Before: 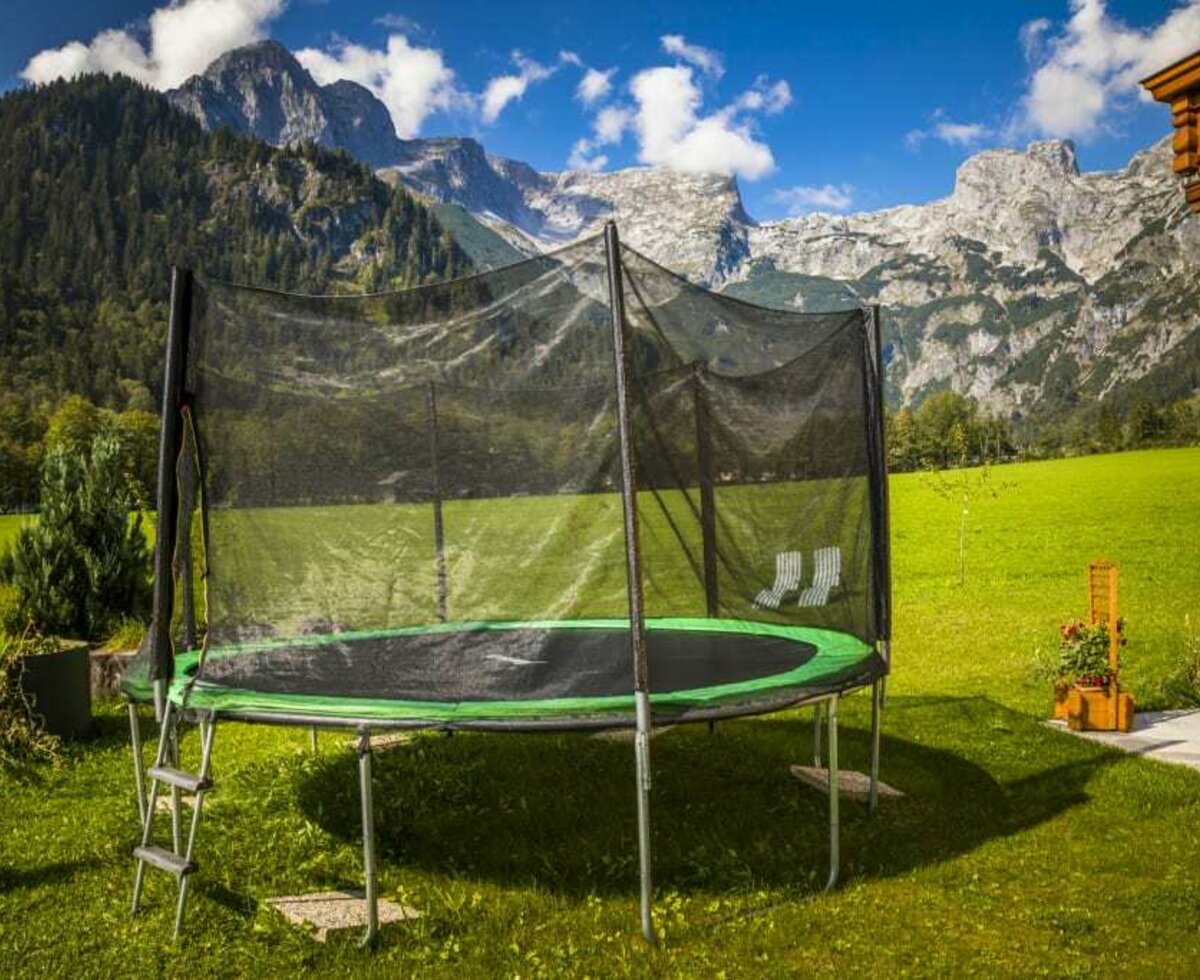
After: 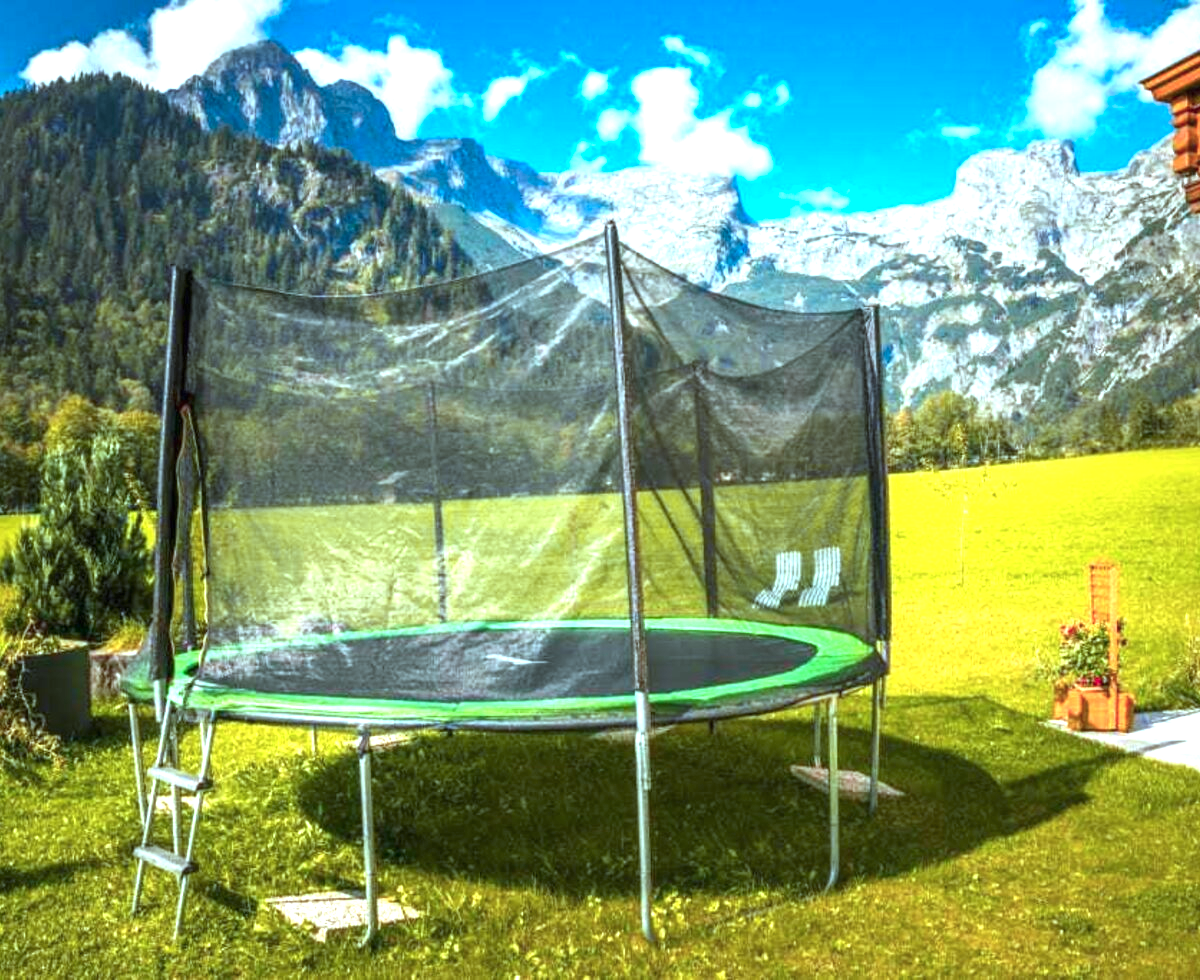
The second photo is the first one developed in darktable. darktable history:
color correction: highlights a* -10.7, highlights b* -19.73
exposure: black level correction 0, exposure 1.294 EV, compensate exposure bias true, compensate highlight preservation false
color zones: curves: ch1 [(0.235, 0.558) (0.75, 0.5)]; ch2 [(0.25, 0.462) (0.749, 0.457)]
